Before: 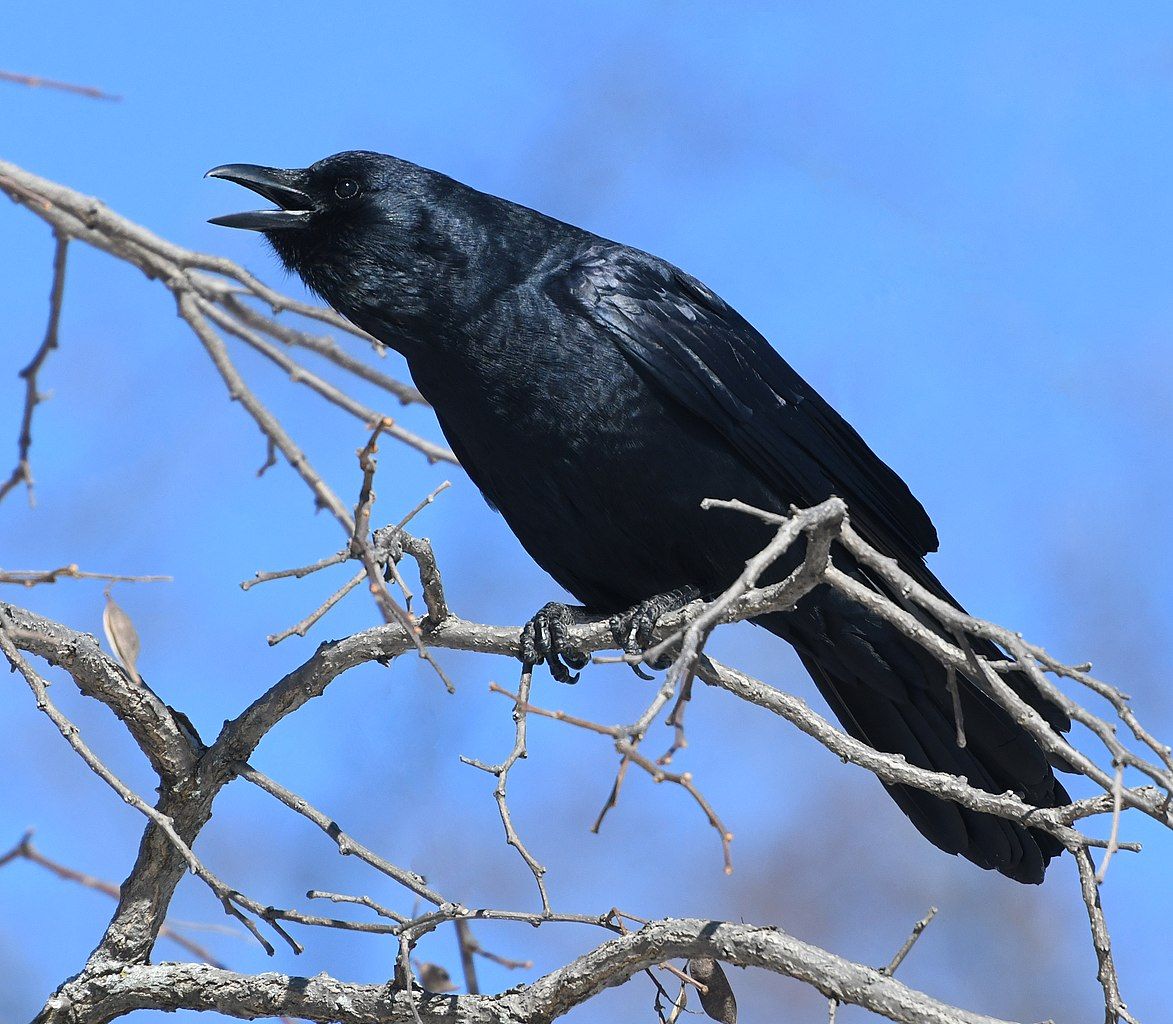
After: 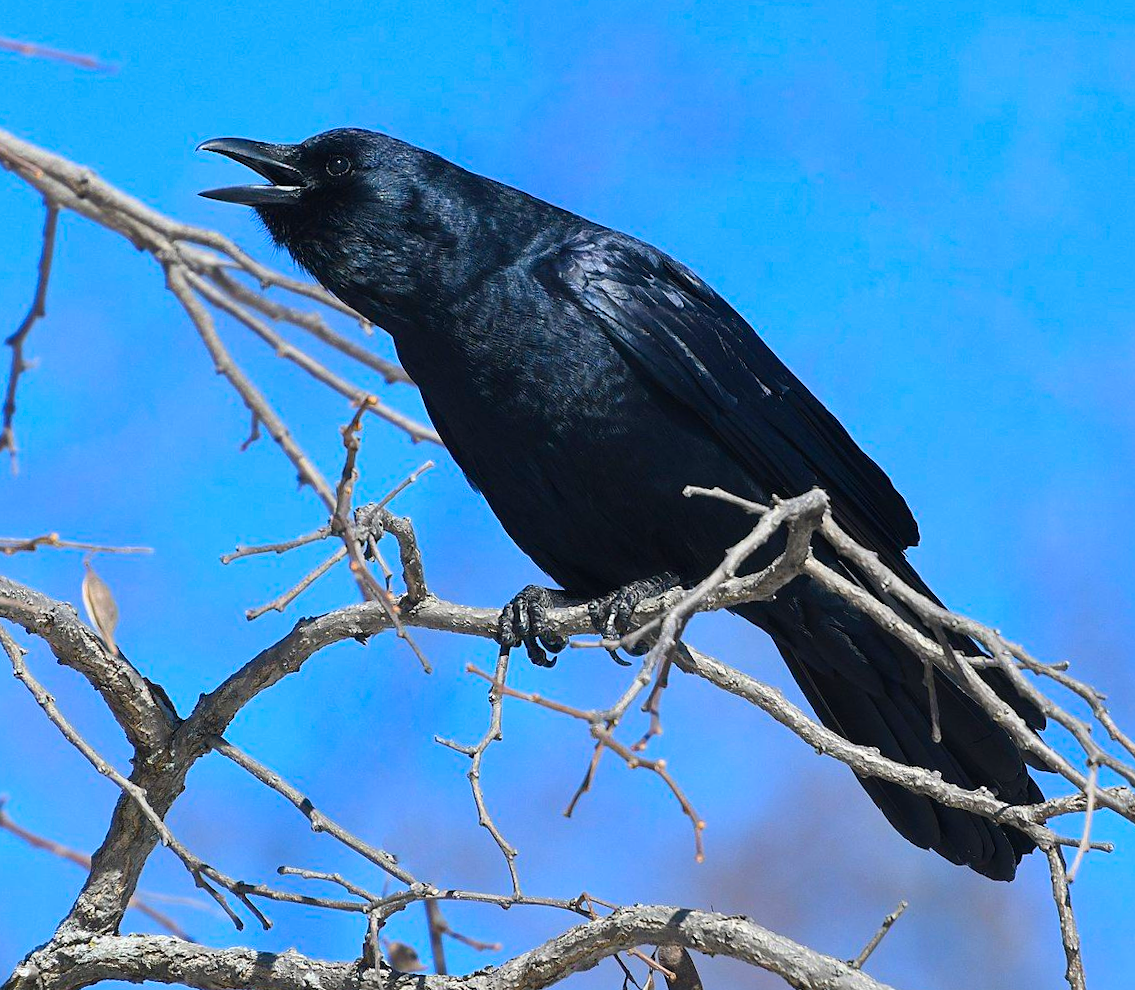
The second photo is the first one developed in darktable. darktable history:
color balance rgb: linear chroma grading › global chroma 15%, perceptual saturation grading › global saturation 30%
crop and rotate: angle -1.69°
